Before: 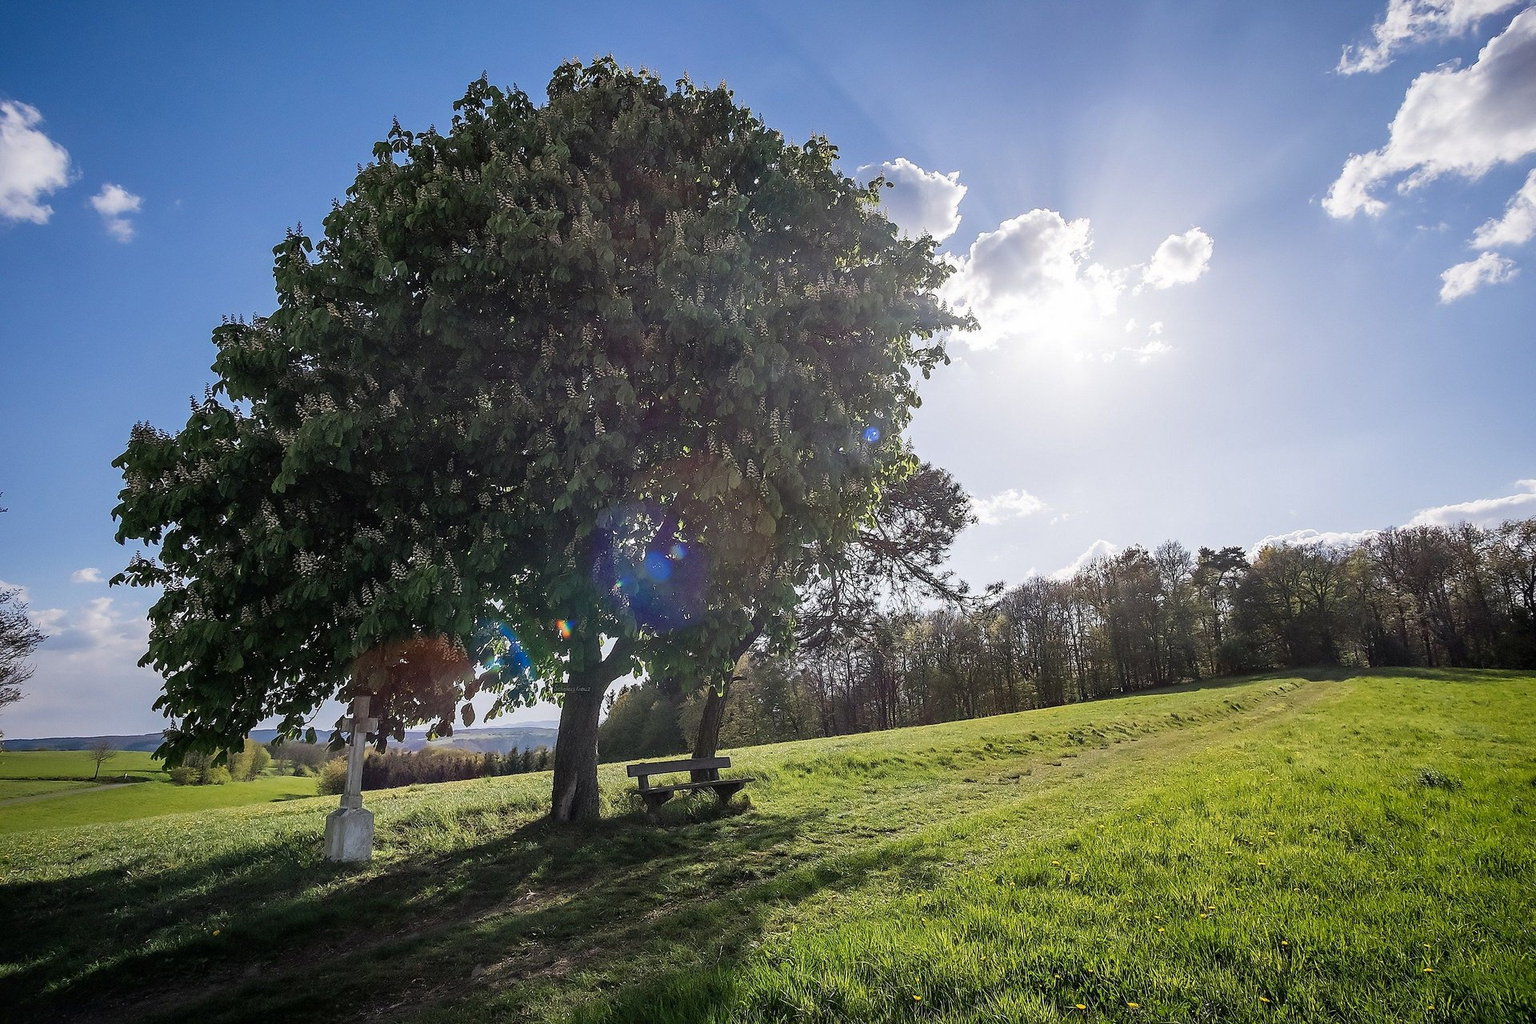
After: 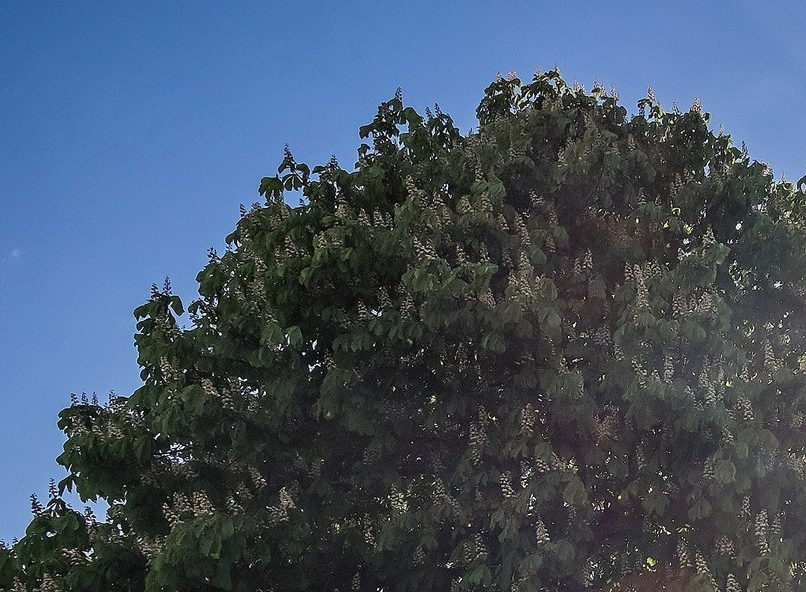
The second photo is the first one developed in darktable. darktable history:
crop and rotate: left 10.817%, top 0.062%, right 47.194%, bottom 53.626%
shadows and highlights: shadows 62.66, white point adjustment 0.37, highlights -34.44, compress 83.82%
